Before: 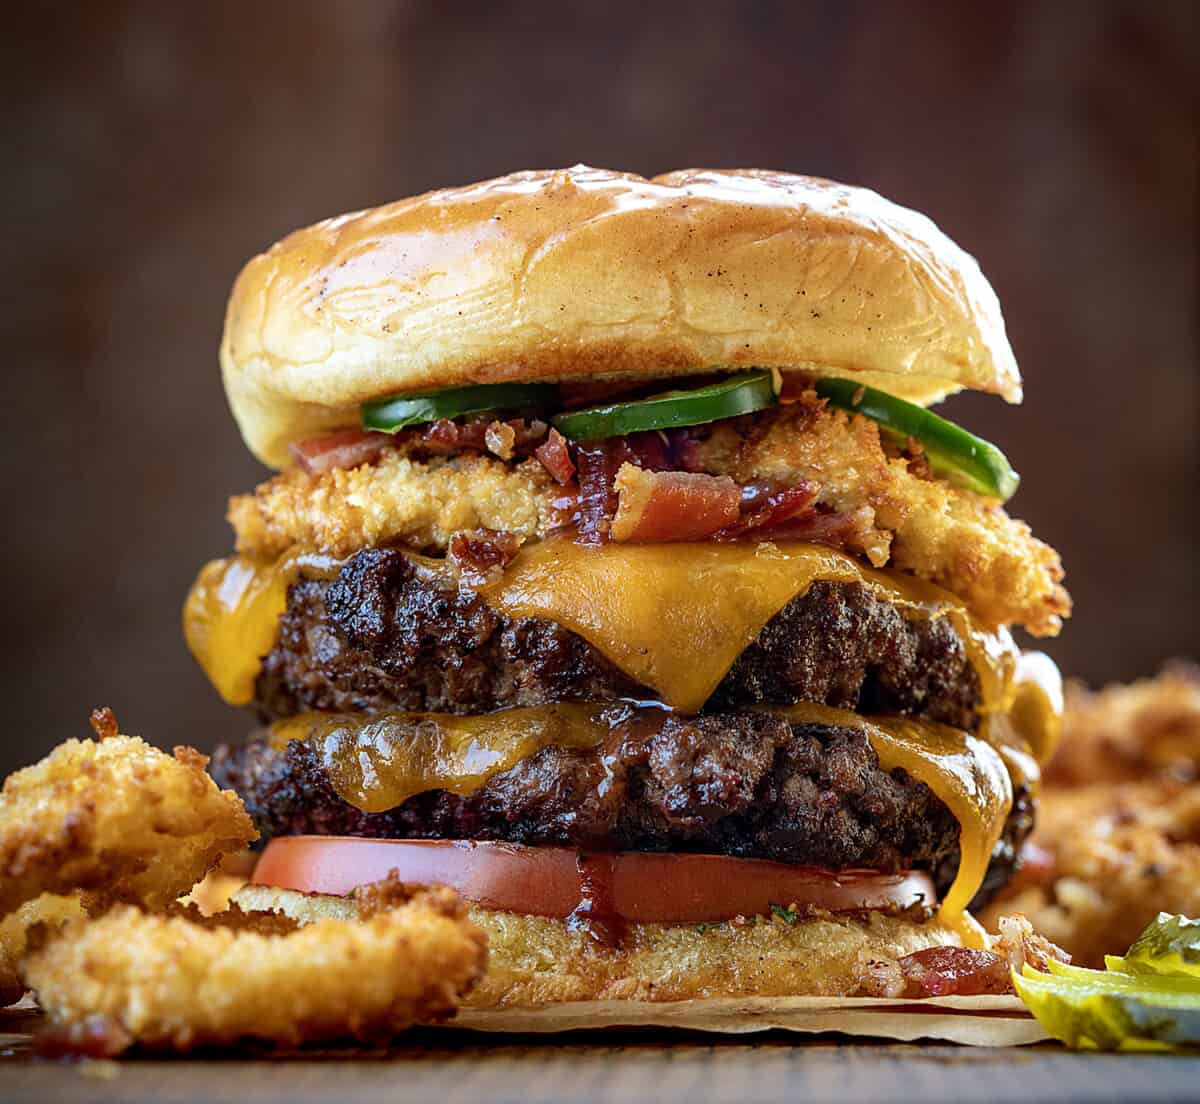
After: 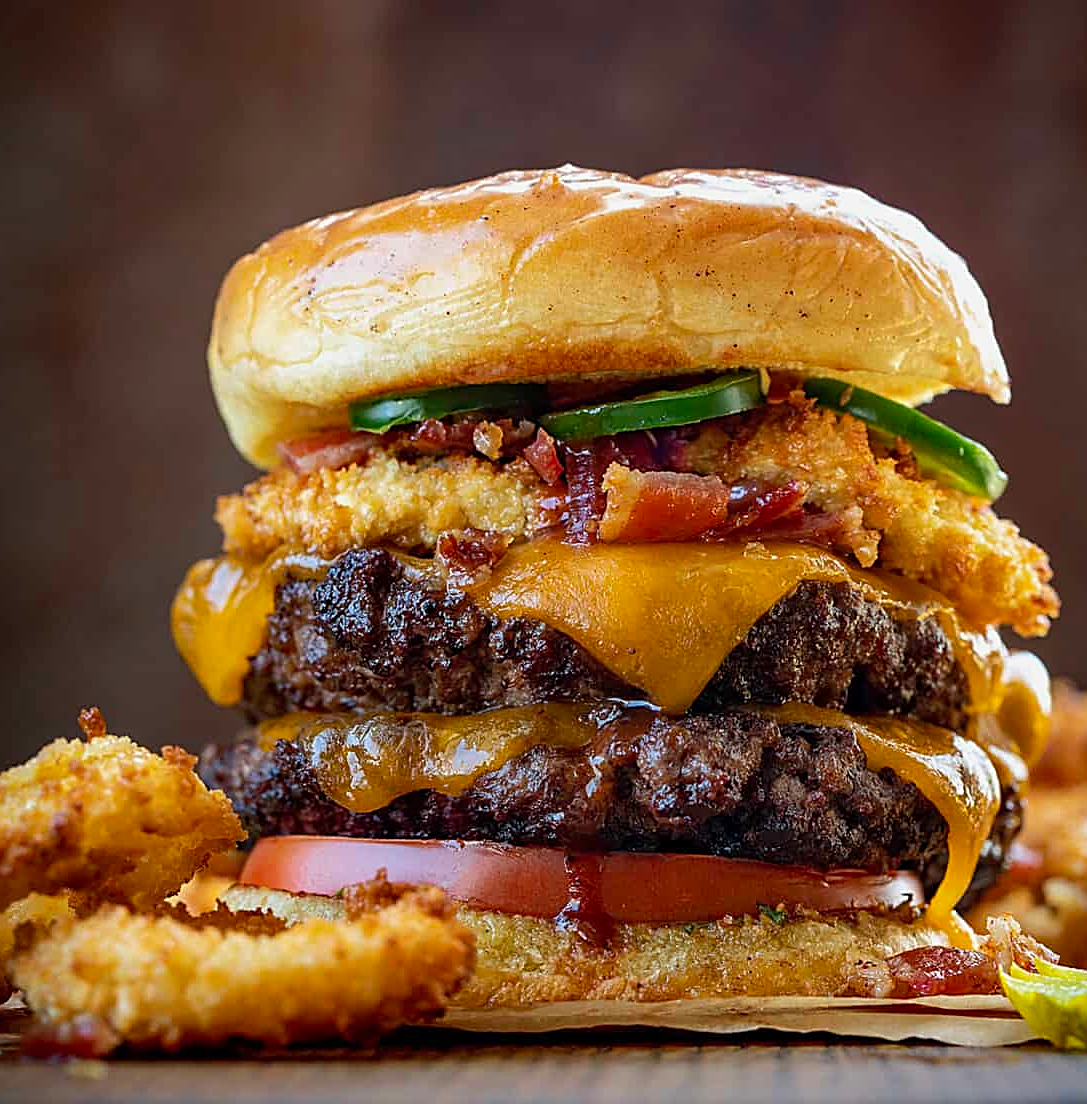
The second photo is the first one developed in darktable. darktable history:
crop and rotate: left 1.059%, right 8.318%
sharpen: on, module defaults
shadows and highlights: shadows 24.84, white point adjustment -2.9, highlights -30.03
